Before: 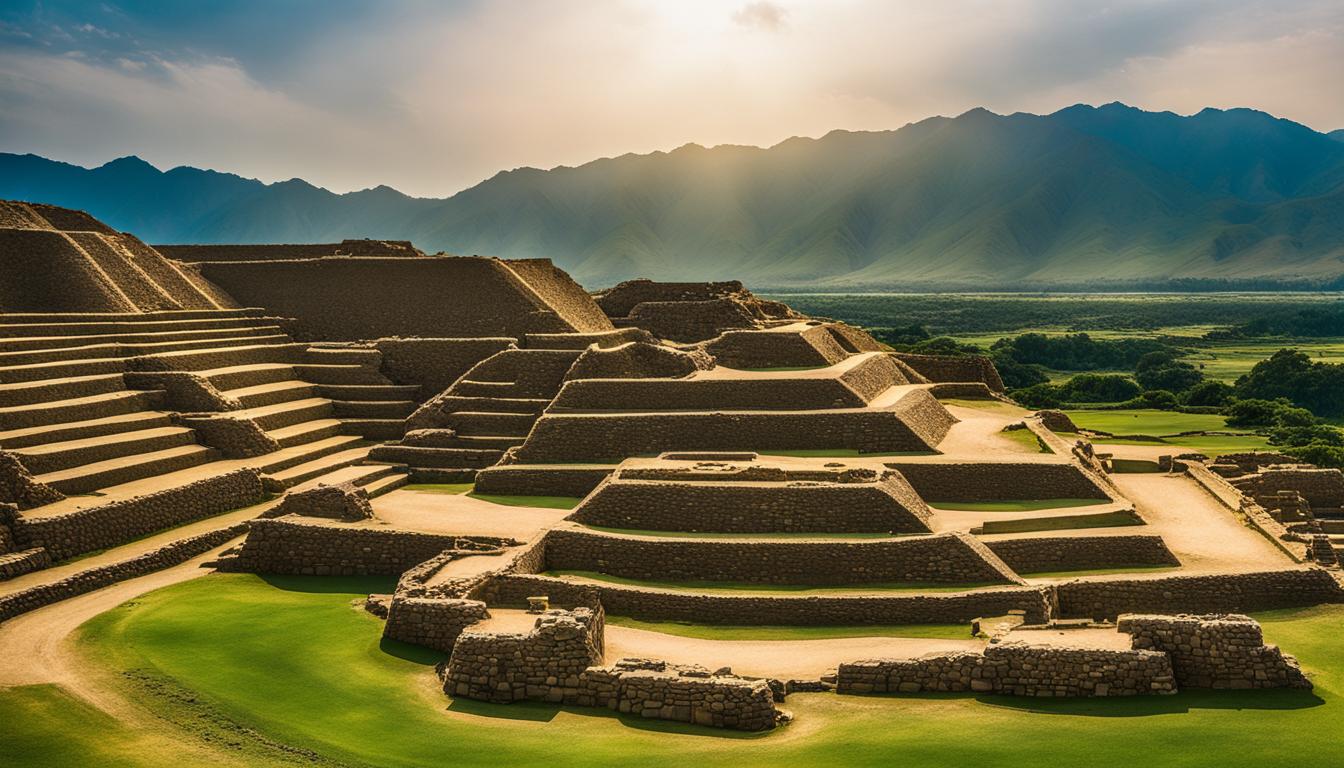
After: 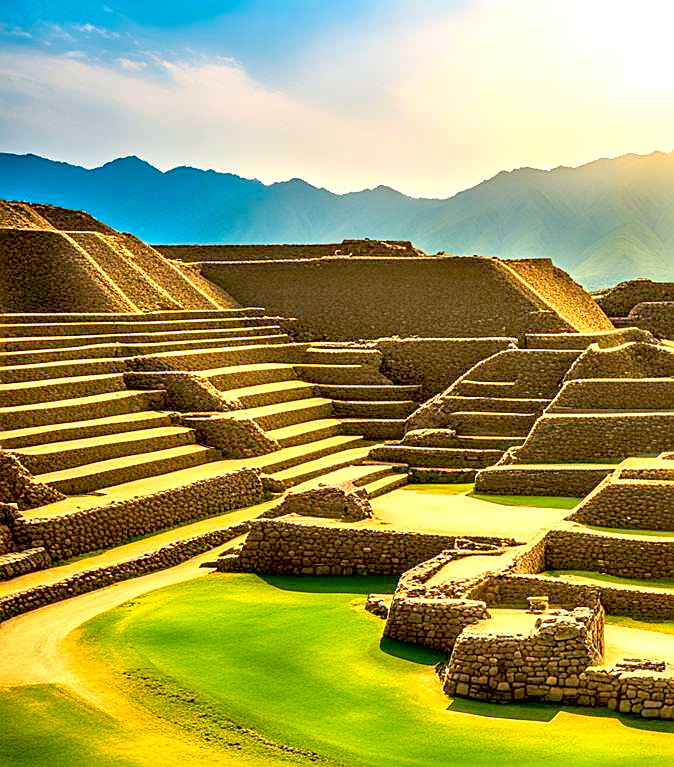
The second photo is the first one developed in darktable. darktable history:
contrast brightness saturation: contrast 0.069, brightness 0.174, saturation 0.419
sharpen: radius 1.971
crop and rotate: left 0.019%, top 0%, right 49.774%
exposure: black level correction 0.01, exposure 1 EV, compensate highlight preservation false
